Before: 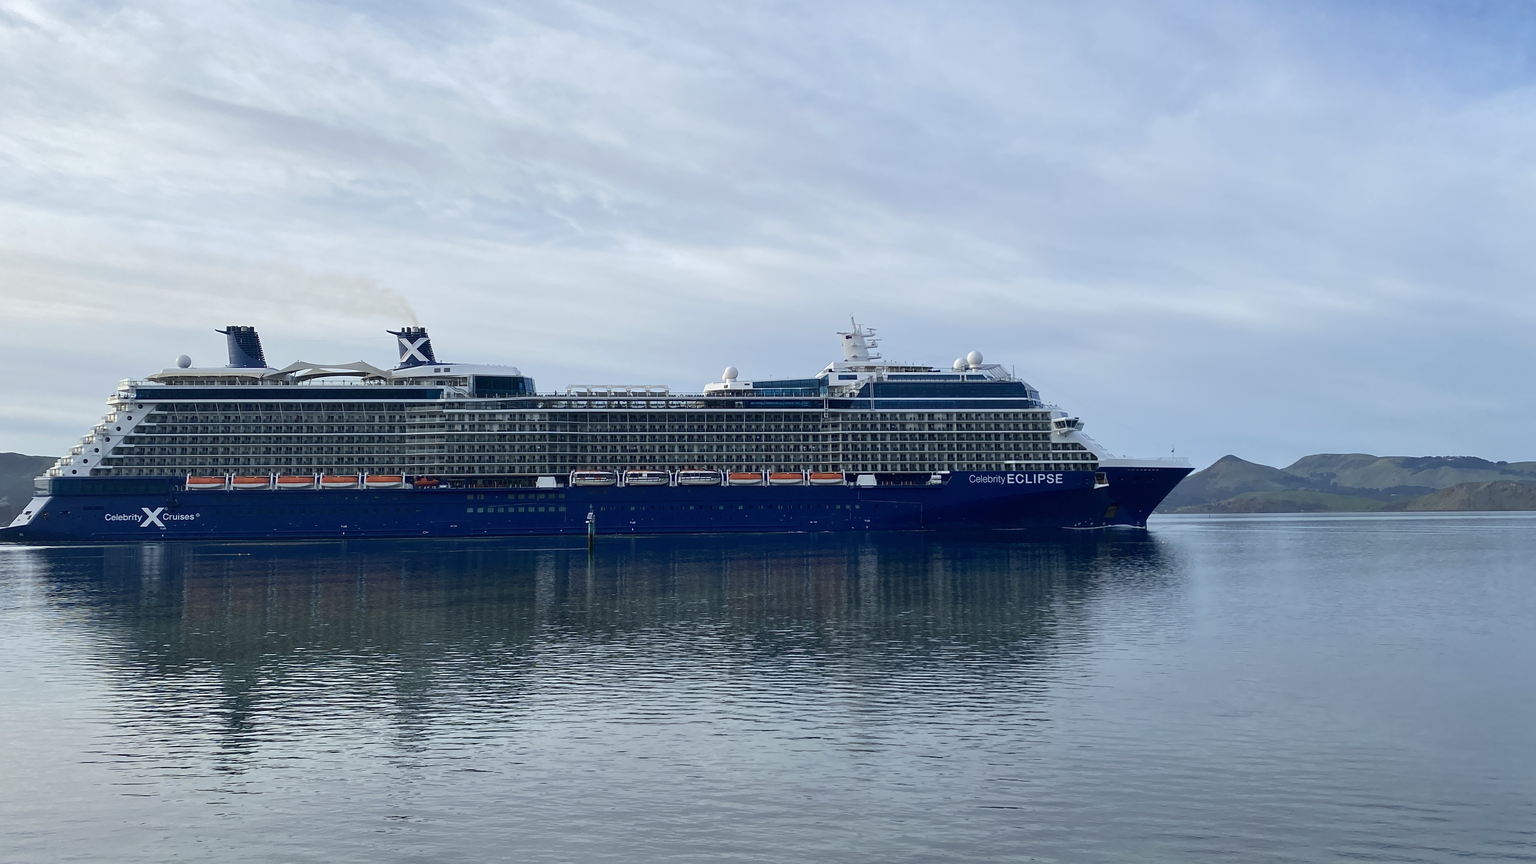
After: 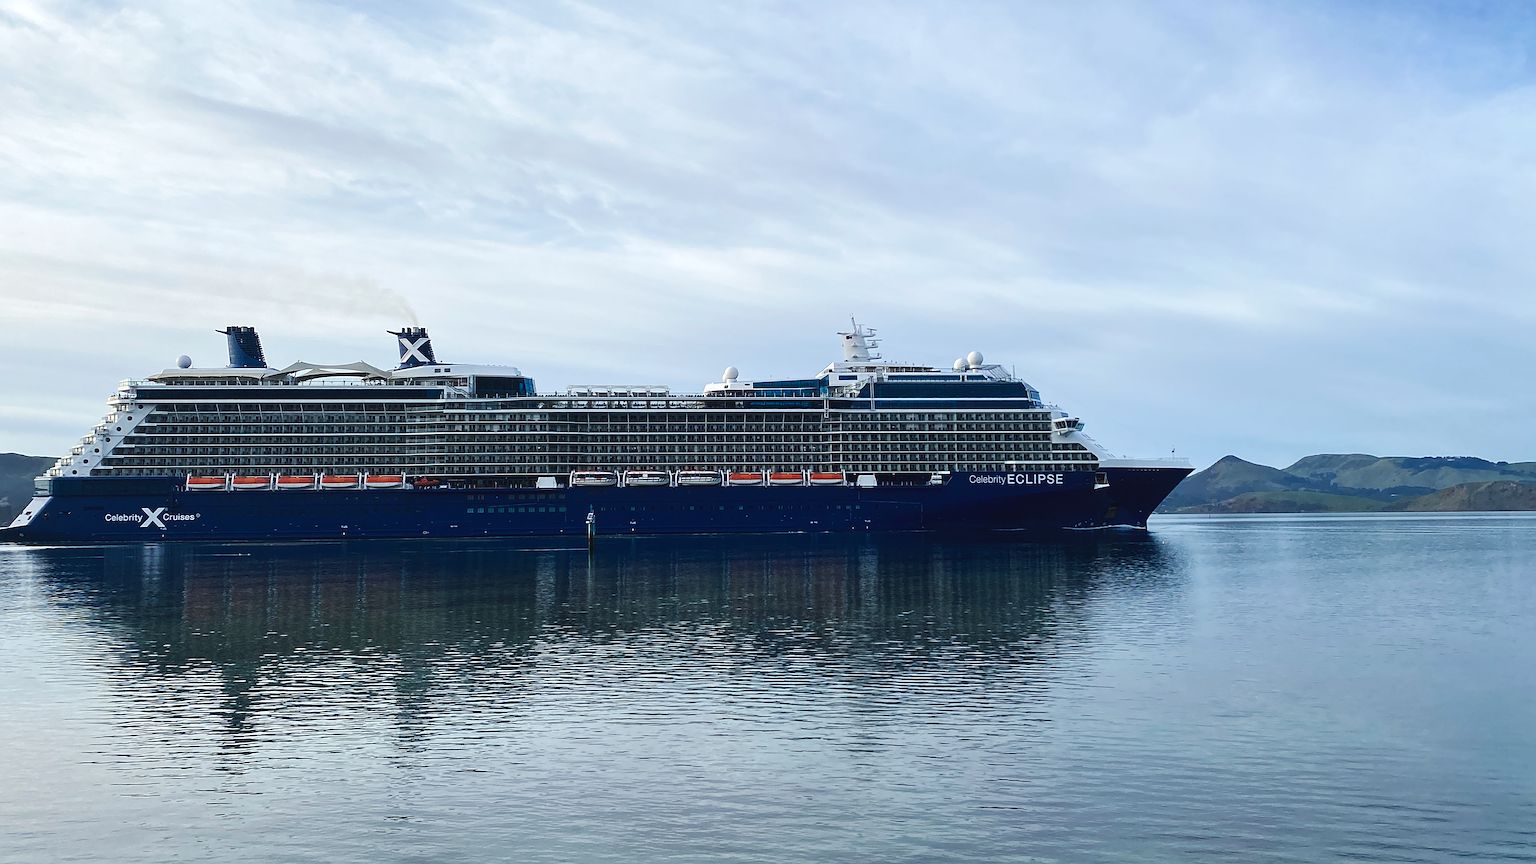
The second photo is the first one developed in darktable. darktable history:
sharpen: on, module defaults
local contrast: highlights 105%, shadows 99%, detail 120%, midtone range 0.2
exposure: black level correction -0.008, exposure 0.066 EV, compensate exposure bias true, compensate highlight preservation false
tone curve: curves: ch0 [(0, 0) (0.003, 0.009) (0.011, 0.013) (0.025, 0.019) (0.044, 0.029) (0.069, 0.04) (0.1, 0.053) (0.136, 0.08) (0.177, 0.114) (0.224, 0.151) (0.277, 0.207) (0.335, 0.267) (0.399, 0.35) (0.468, 0.442) (0.543, 0.545) (0.623, 0.656) (0.709, 0.752) (0.801, 0.843) (0.898, 0.932) (1, 1)], preserve colors none
